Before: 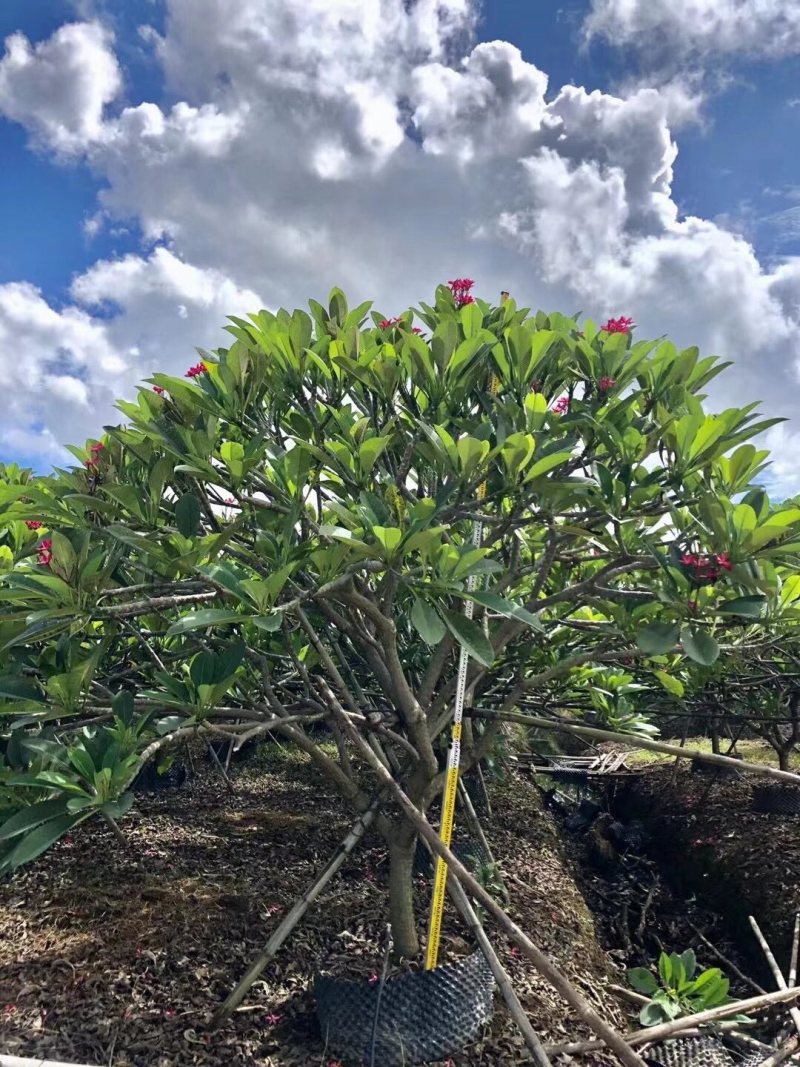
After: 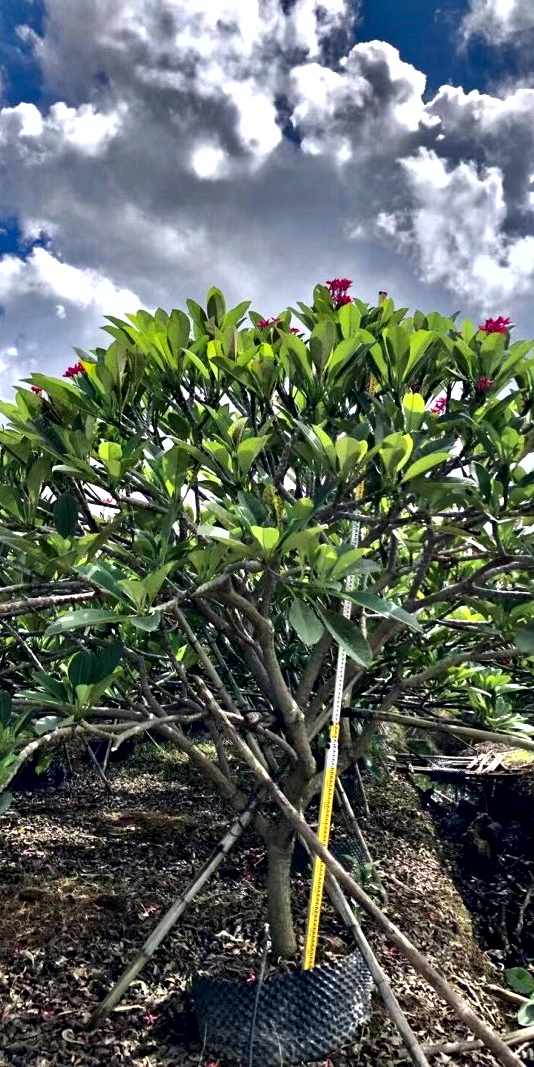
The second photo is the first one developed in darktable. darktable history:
crop: left 15.364%, right 17.847%
contrast equalizer: octaves 7, y [[0.6 ×6], [0.55 ×6], [0 ×6], [0 ×6], [0 ×6]]
shadows and highlights: shadows 30.72, highlights -62.51, soften with gaussian
contrast brightness saturation: contrast 0.034, brightness -0.033
